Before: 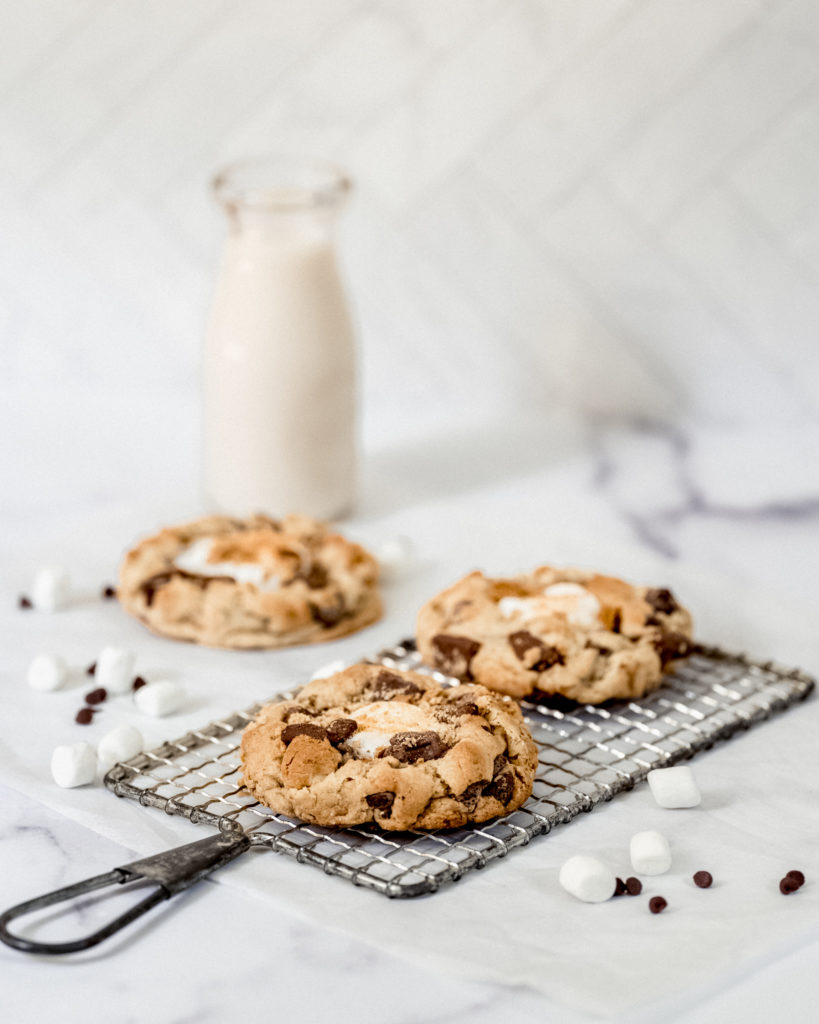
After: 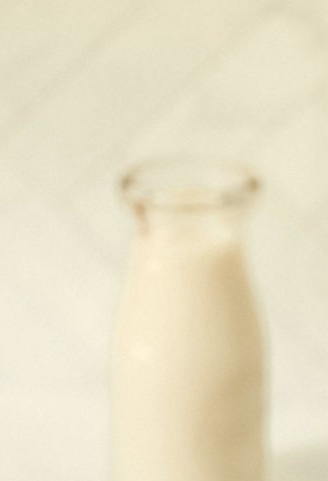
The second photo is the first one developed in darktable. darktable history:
color correction: highlights a* -1.23, highlights b* 10.28, shadows a* 0.758, shadows b* 19.43
crop and rotate: left 11.27%, top 0.052%, right 48.669%, bottom 52.922%
sharpen: radius 1.037, threshold 0.888
